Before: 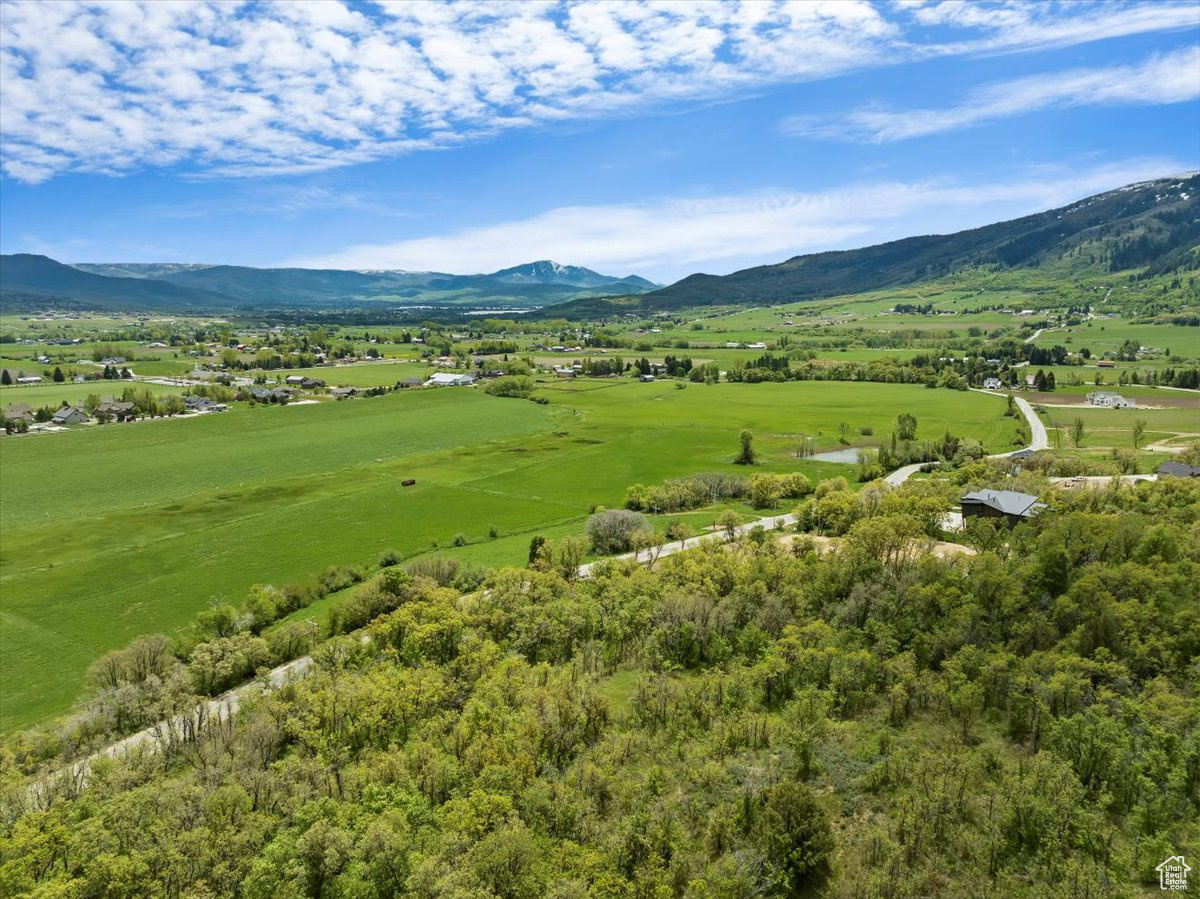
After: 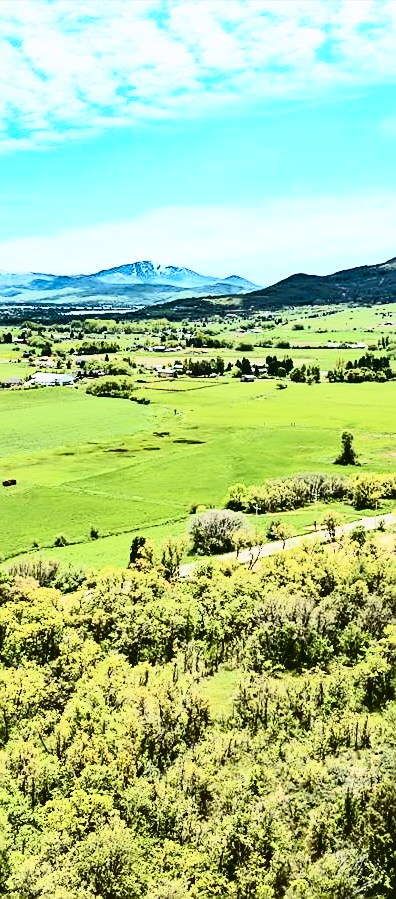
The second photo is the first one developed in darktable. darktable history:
shadows and highlights: low approximation 0.01, soften with gaussian
color zones: curves: ch0 [(0.068, 0.464) (0.25, 0.5) (0.48, 0.508) (0.75, 0.536) (0.886, 0.476) (0.967, 0.456)]; ch1 [(0.066, 0.456) (0.25, 0.5) (0.616, 0.508) (0.746, 0.56) (0.934, 0.444)]
contrast brightness saturation: contrast 0.48, saturation -0.083
crop: left 33.309%, right 33.658%
sharpen: on, module defaults
exposure: black level correction 0, exposure 0.691 EV, compensate highlight preservation false
tone curve: curves: ch0 [(0, 0.029) (0.168, 0.142) (0.359, 0.44) (0.469, 0.544) (0.634, 0.722) (0.858, 0.903) (1, 0.968)]; ch1 [(0, 0) (0.437, 0.453) (0.472, 0.47) (0.502, 0.502) (0.54, 0.534) (0.57, 0.592) (0.618, 0.66) (0.699, 0.749) (0.859, 0.919) (1, 1)]; ch2 [(0, 0) (0.33, 0.301) (0.421, 0.443) (0.476, 0.498) (0.505, 0.503) (0.547, 0.557) (0.586, 0.634) (0.608, 0.676) (1, 1)], color space Lab, linked channels, preserve colors none
